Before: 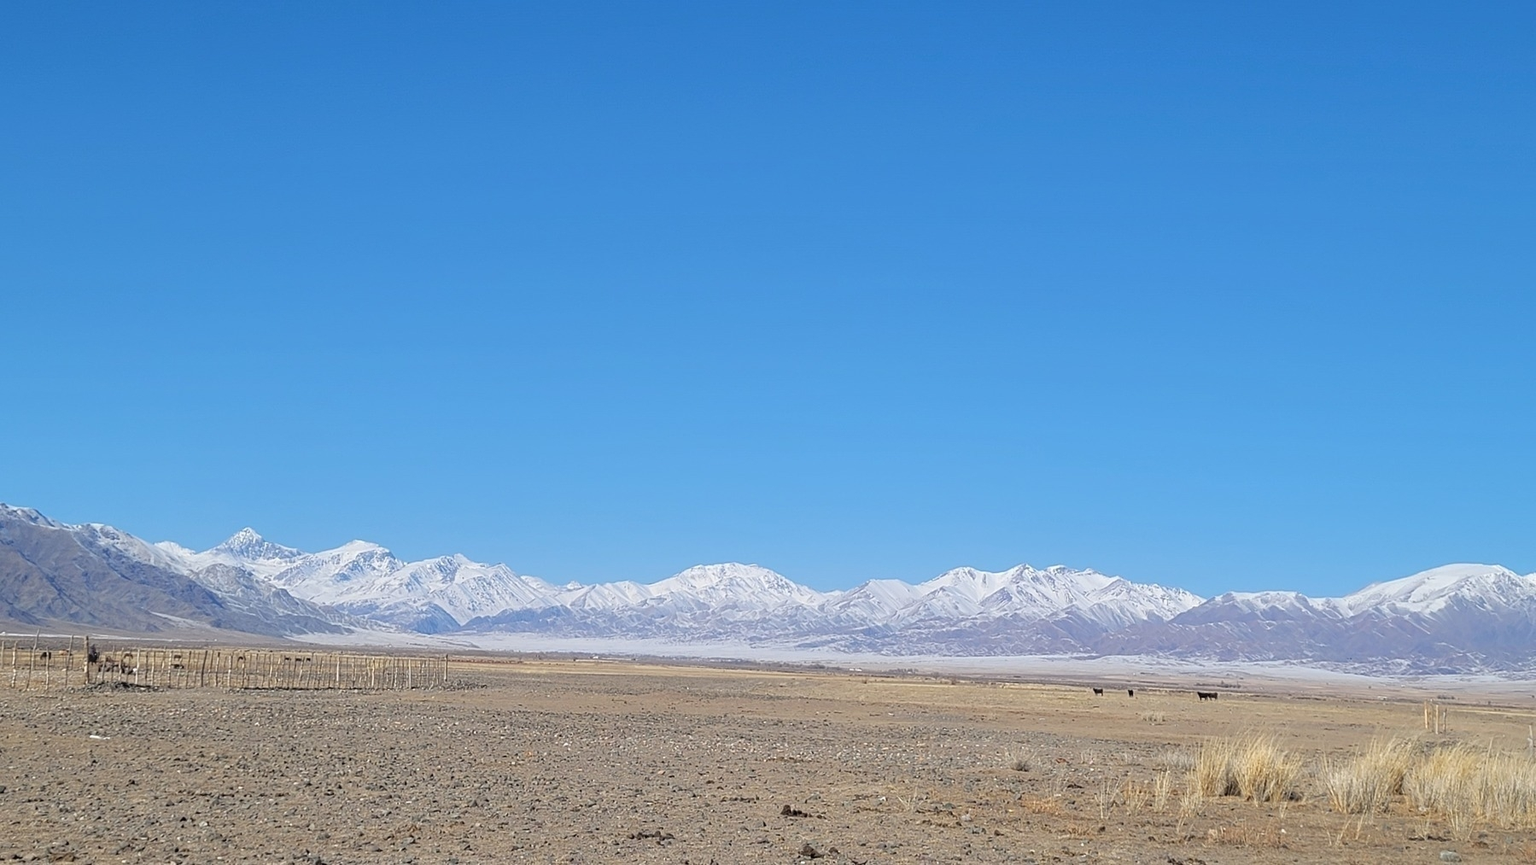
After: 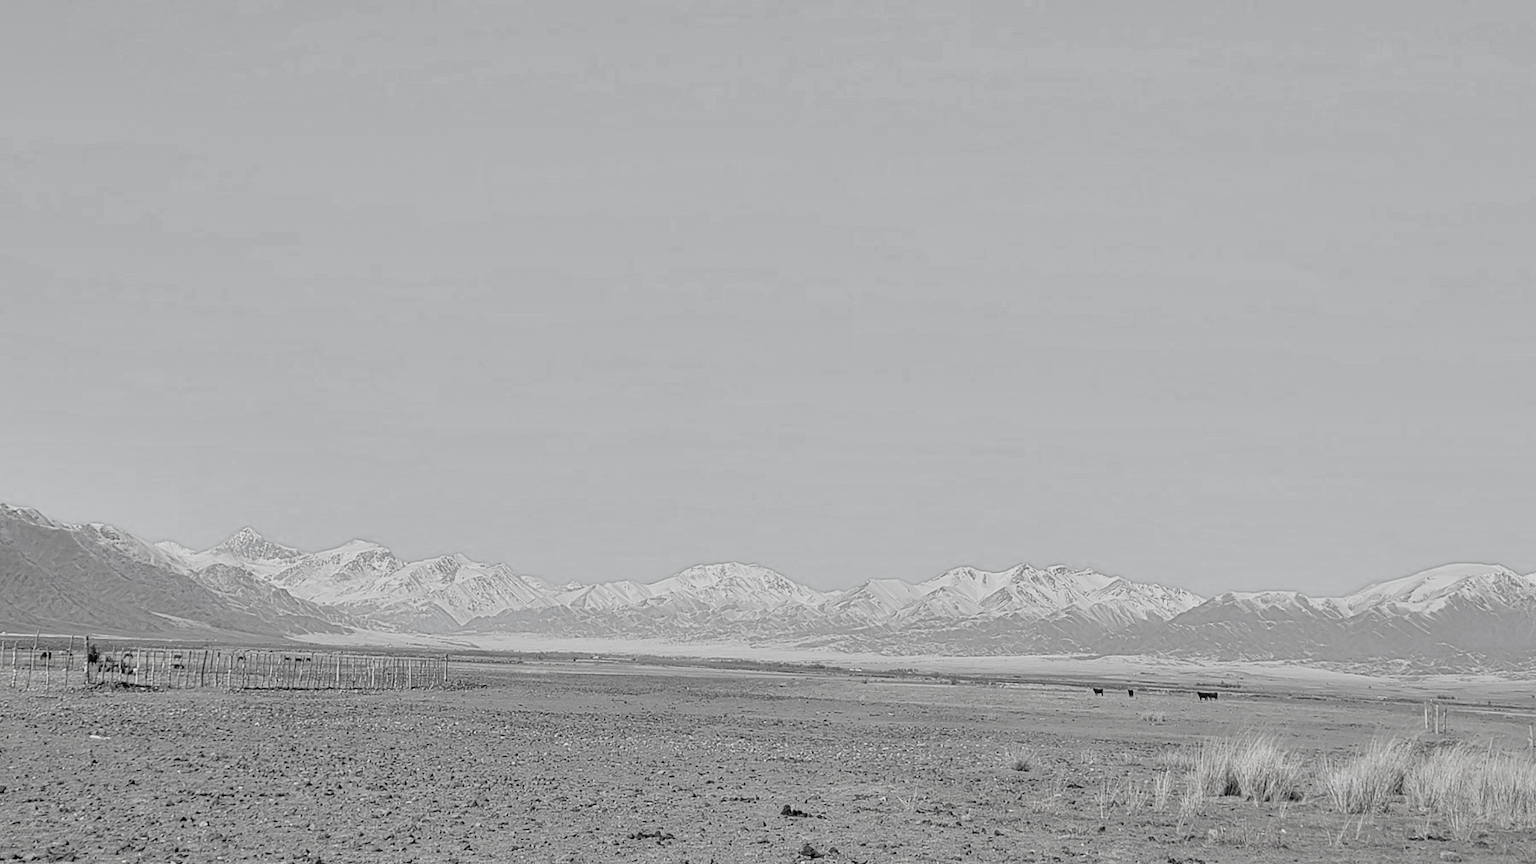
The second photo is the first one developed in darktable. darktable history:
filmic rgb: black relative exposure -5.12 EV, white relative exposure 3.53 EV, threshold 5.97 EV, hardness 3.19, contrast 1.199, highlights saturation mix -48.65%, color science v4 (2020), enable highlight reconstruction true
haze removal: strength -0.053, compatibility mode true, adaptive false
shadows and highlights: radius 106.86, shadows 23.22, highlights -57.34, low approximation 0.01, soften with gaussian
color balance rgb: perceptual saturation grading › global saturation -0.101%, perceptual saturation grading › highlights -17.951%, perceptual saturation grading › mid-tones 32.744%, perceptual saturation grading › shadows 50.549%, perceptual brilliance grading › global brilliance 2.97%, perceptual brilliance grading › highlights -2.444%, perceptual brilliance grading › shadows 2.912%, global vibrance 20%
